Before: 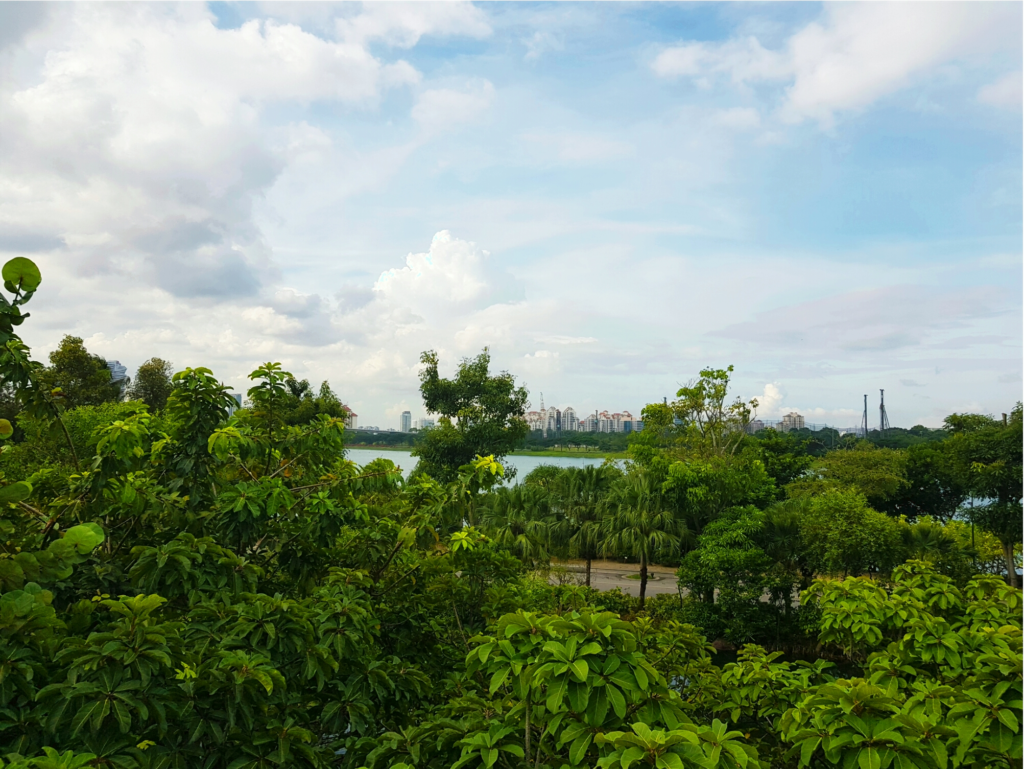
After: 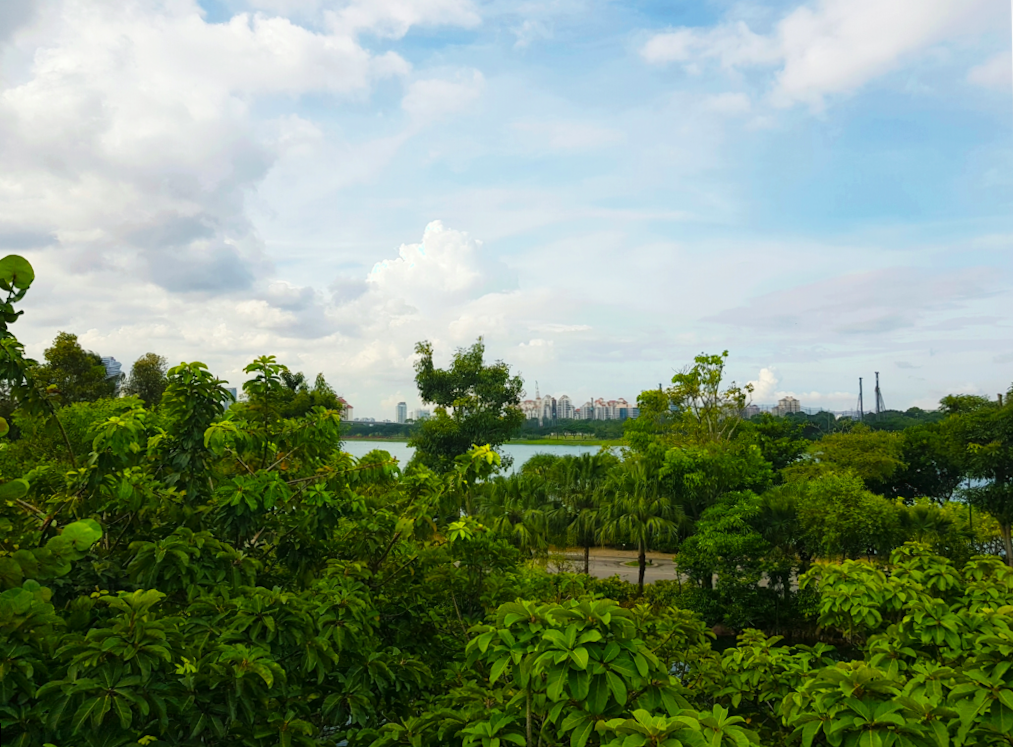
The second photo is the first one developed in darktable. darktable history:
exposure: compensate highlight preservation false
rotate and perspective: rotation -1°, crop left 0.011, crop right 0.989, crop top 0.025, crop bottom 0.975
color balance: output saturation 110%
